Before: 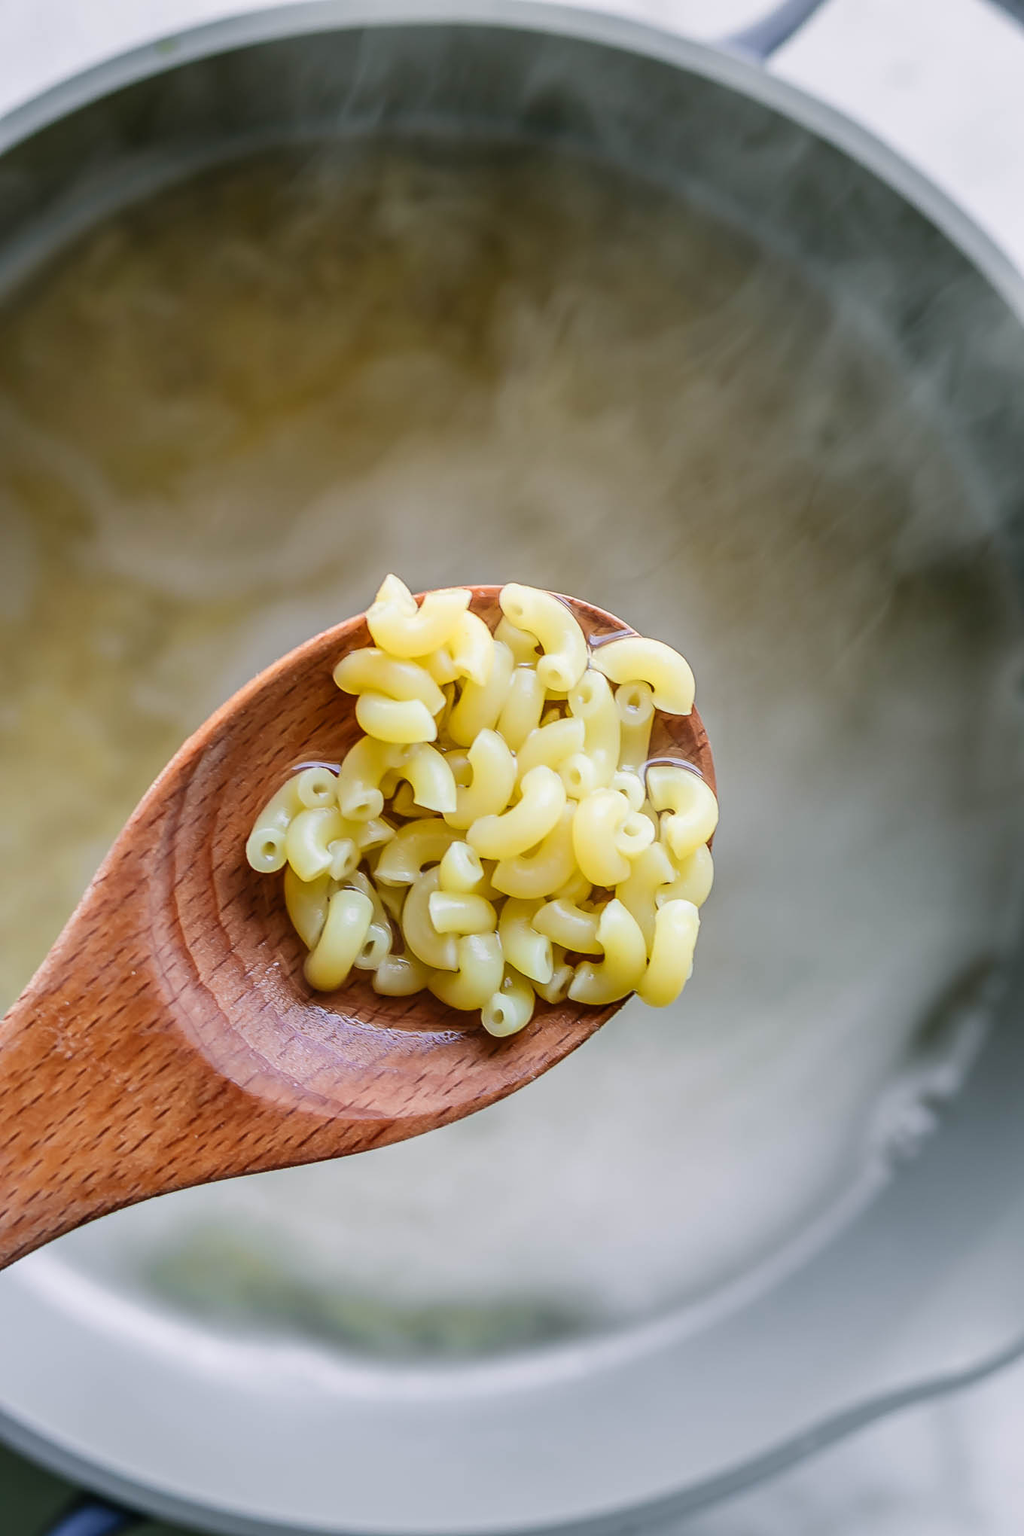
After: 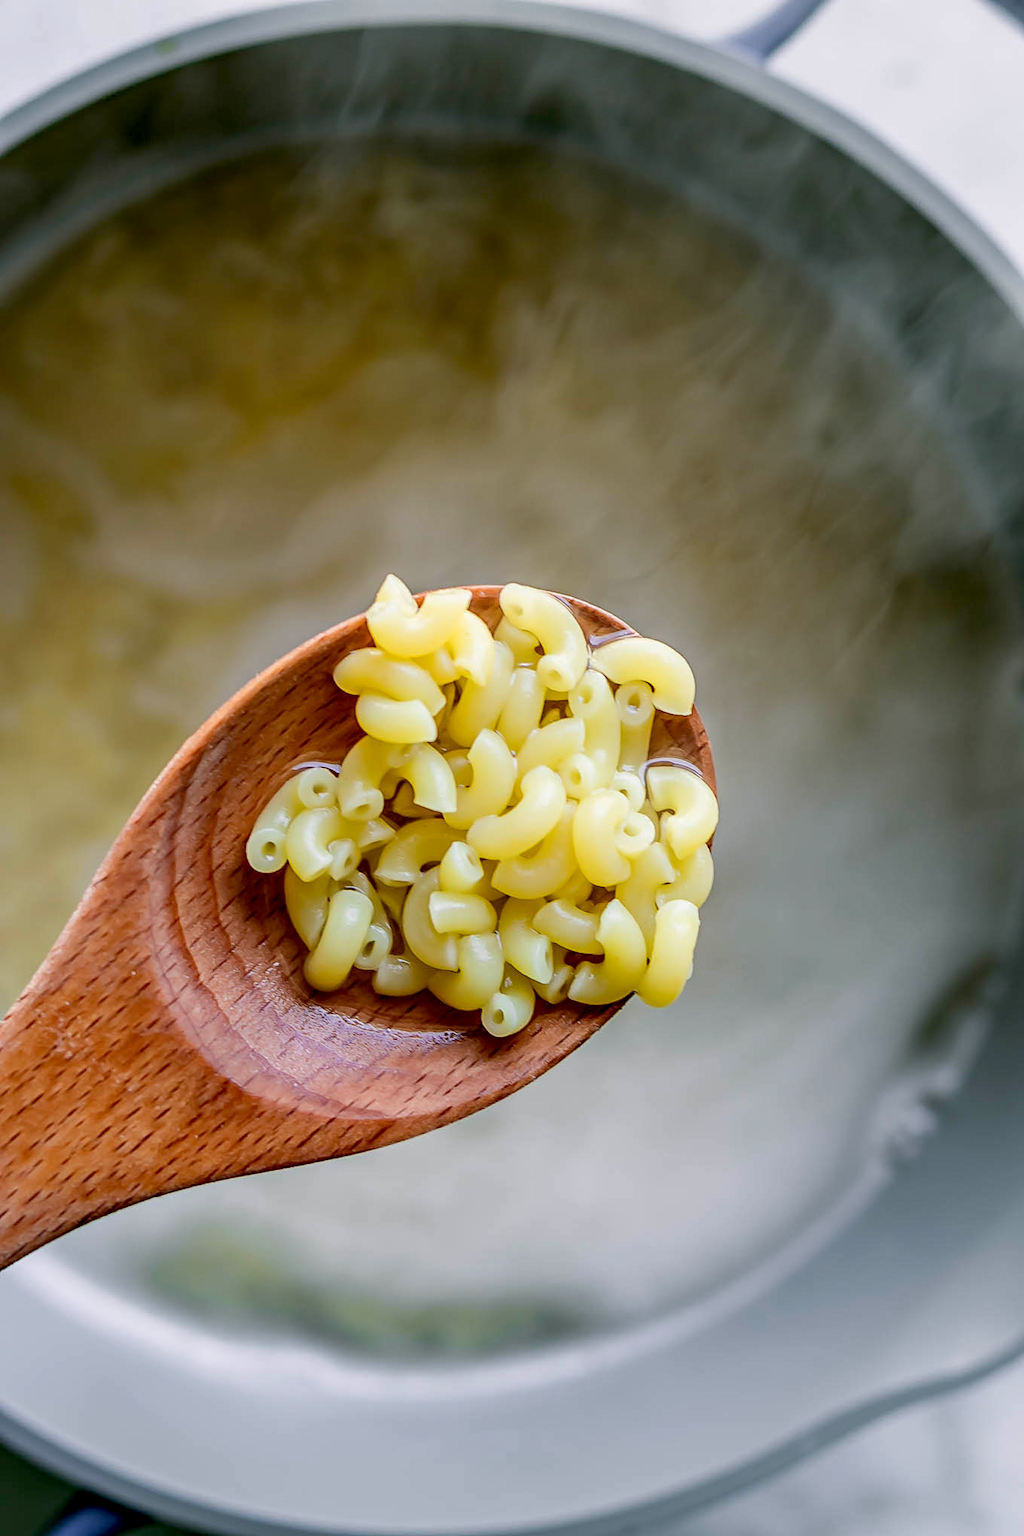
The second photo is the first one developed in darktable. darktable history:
haze removal: compatibility mode true, adaptive false
exposure: black level correction 0.011, compensate highlight preservation false
